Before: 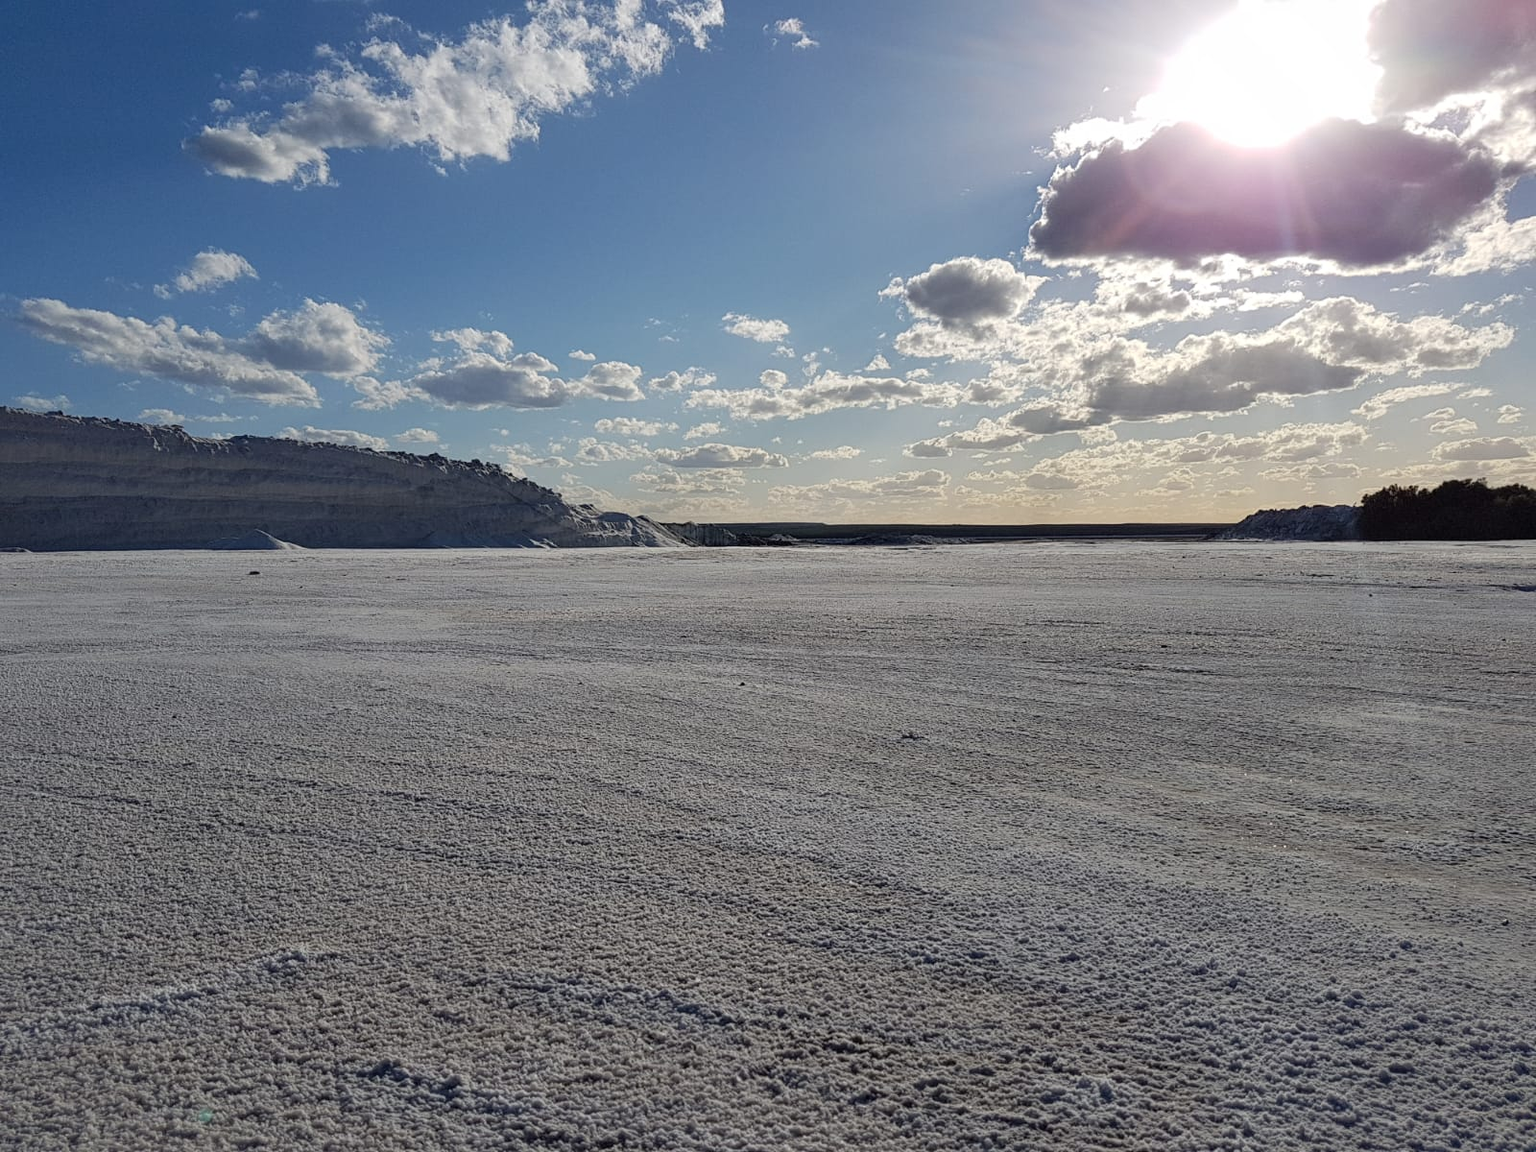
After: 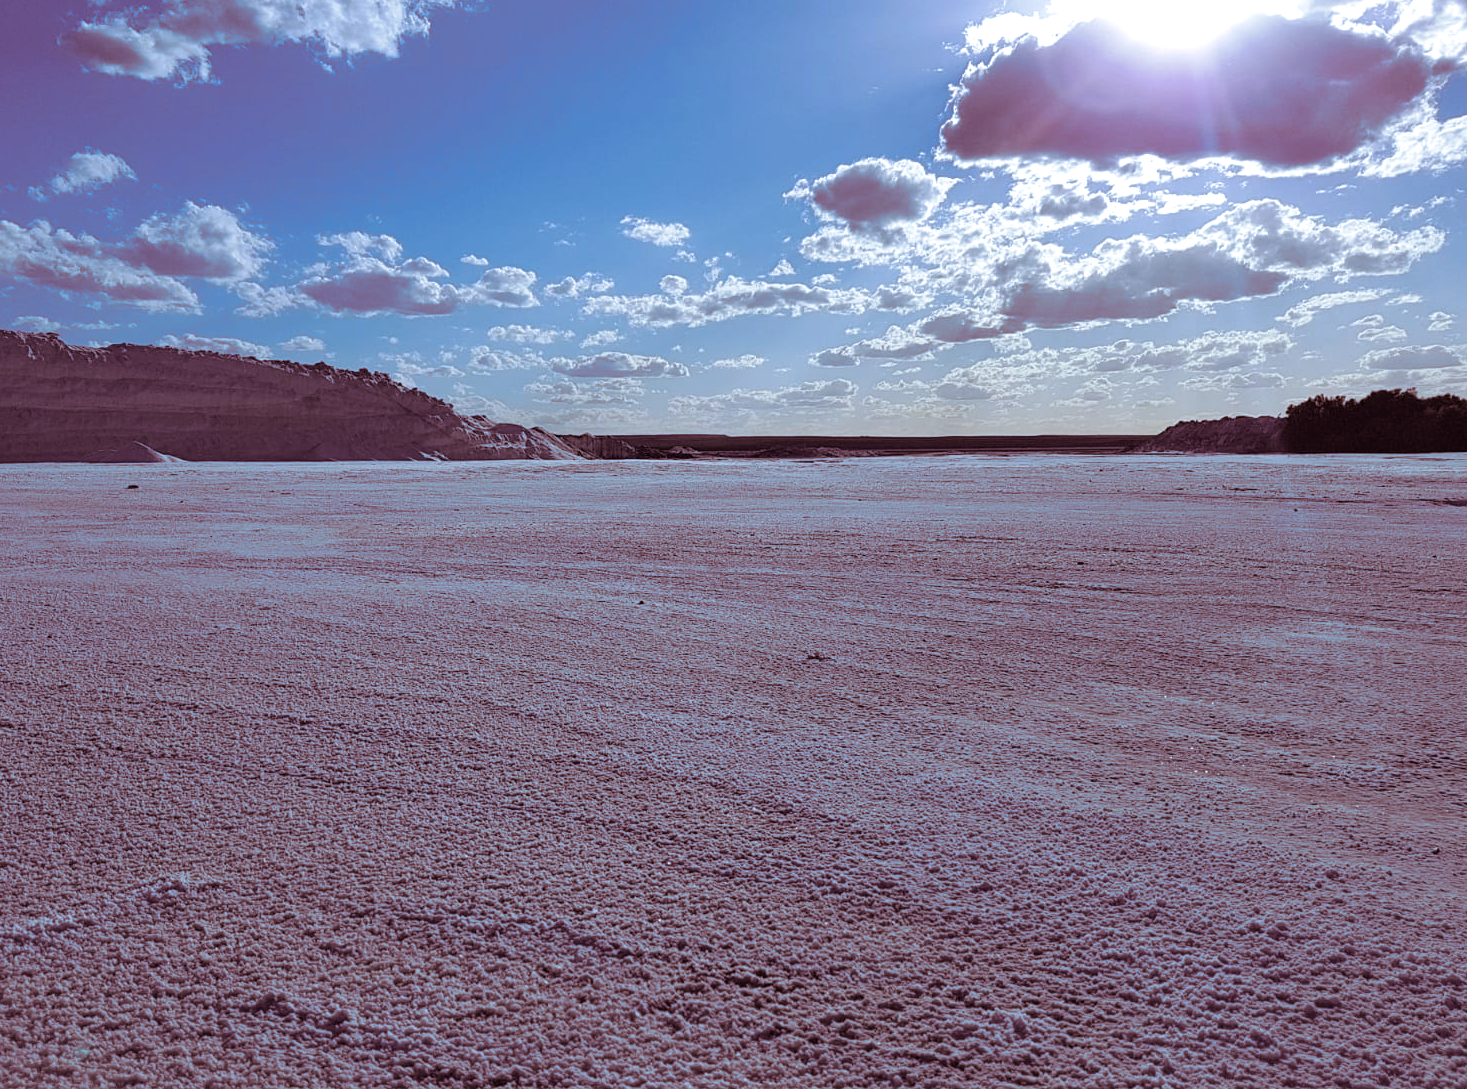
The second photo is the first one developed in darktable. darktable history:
split-toning: on, module defaults
crop and rotate: left 8.262%, top 9.226%
color calibration: illuminant custom, x 0.39, y 0.392, temperature 3856.94 K
